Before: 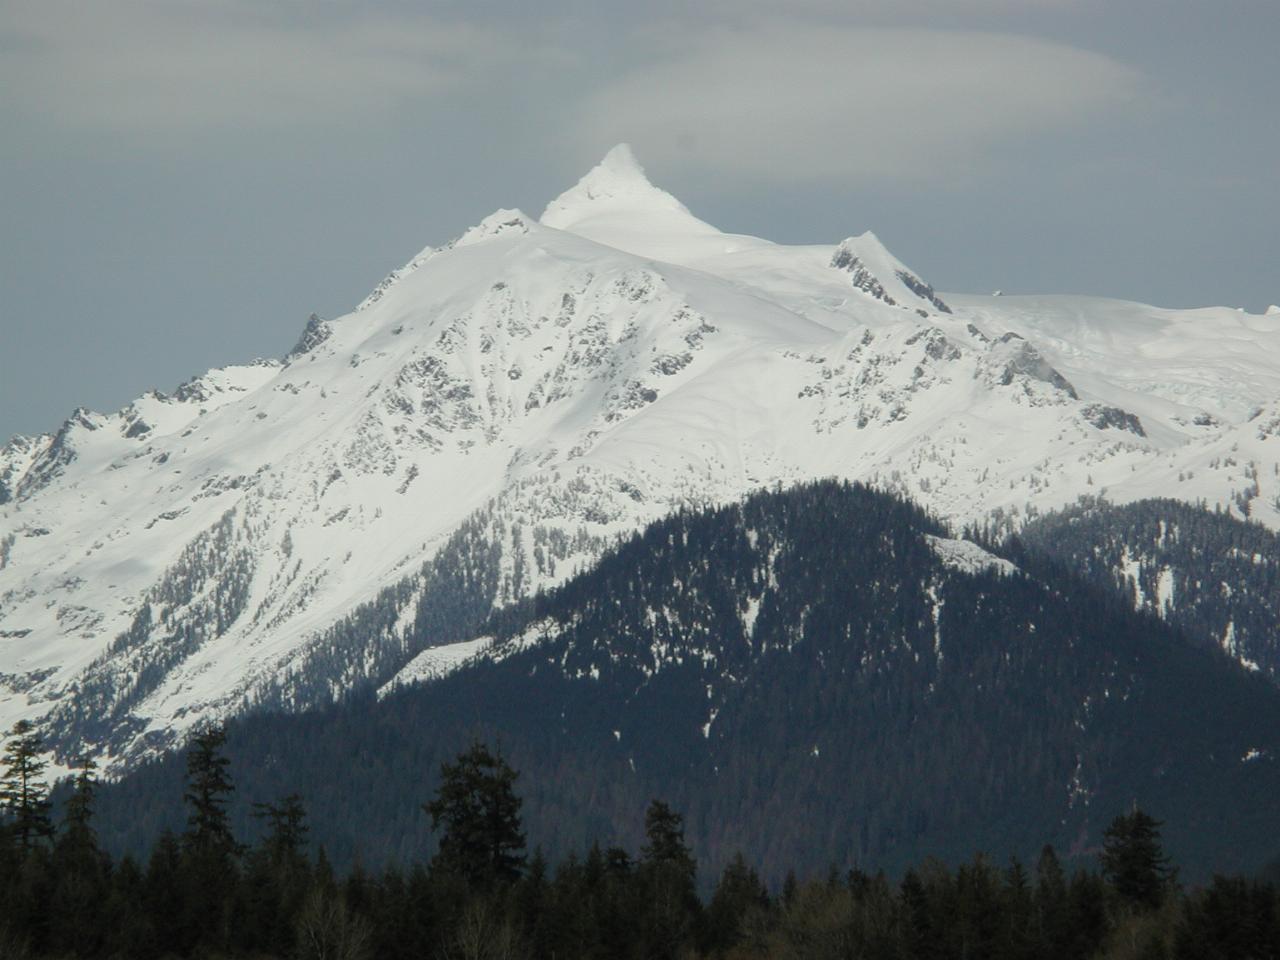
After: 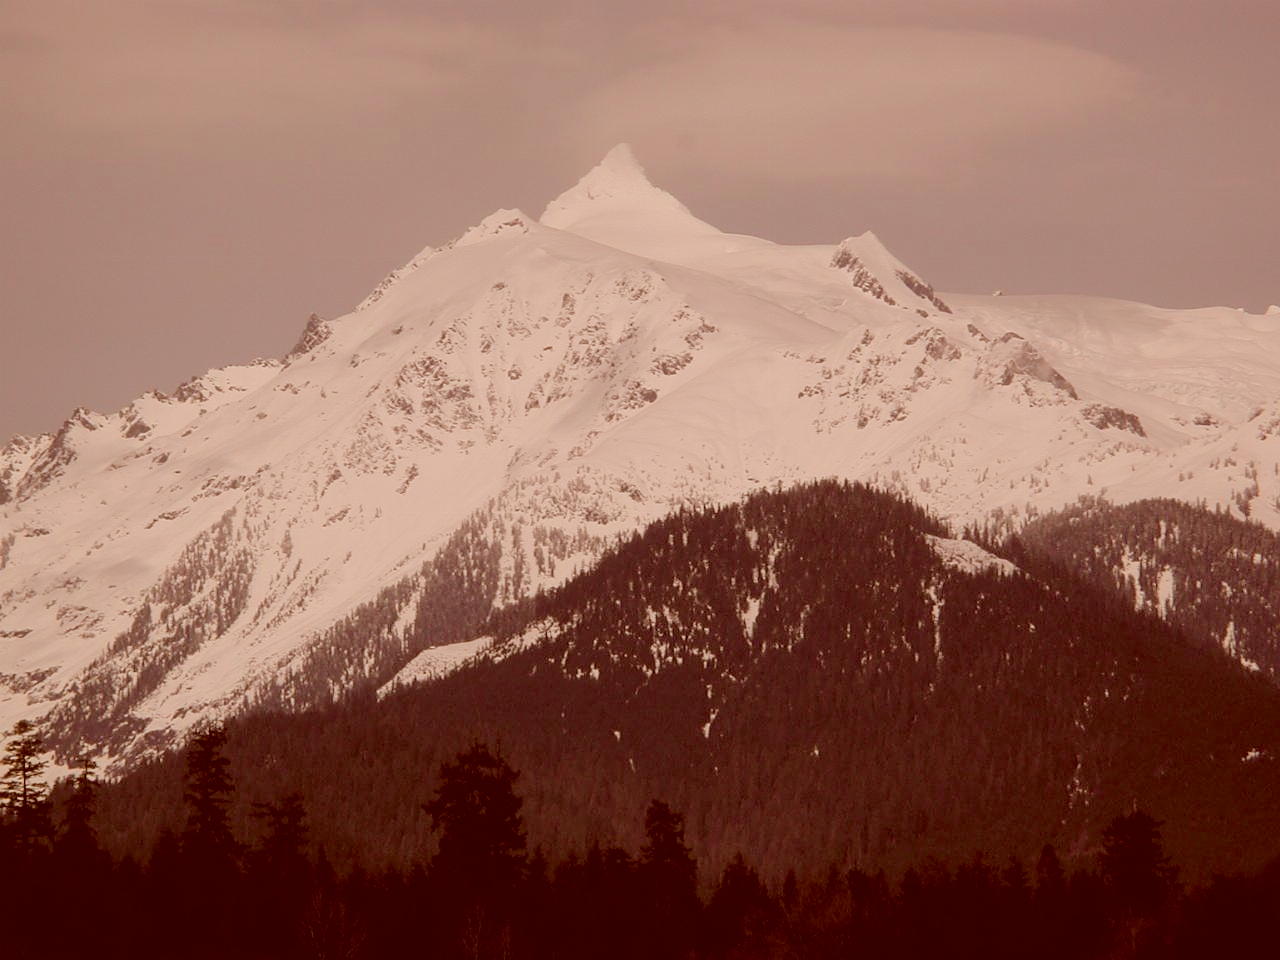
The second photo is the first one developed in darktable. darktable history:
color correction: highlights a* 9.57, highlights b* 8.86, shadows a* 39.68, shadows b* 39.52, saturation 0.798
tone equalizer: on, module defaults
sharpen: radius 1.035
filmic rgb: black relative exposure -7.65 EV, white relative exposure 4.56 EV, threshold 3.05 EV, hardness 3.61, color science v6 (2022), enable highlight reconstruction true
